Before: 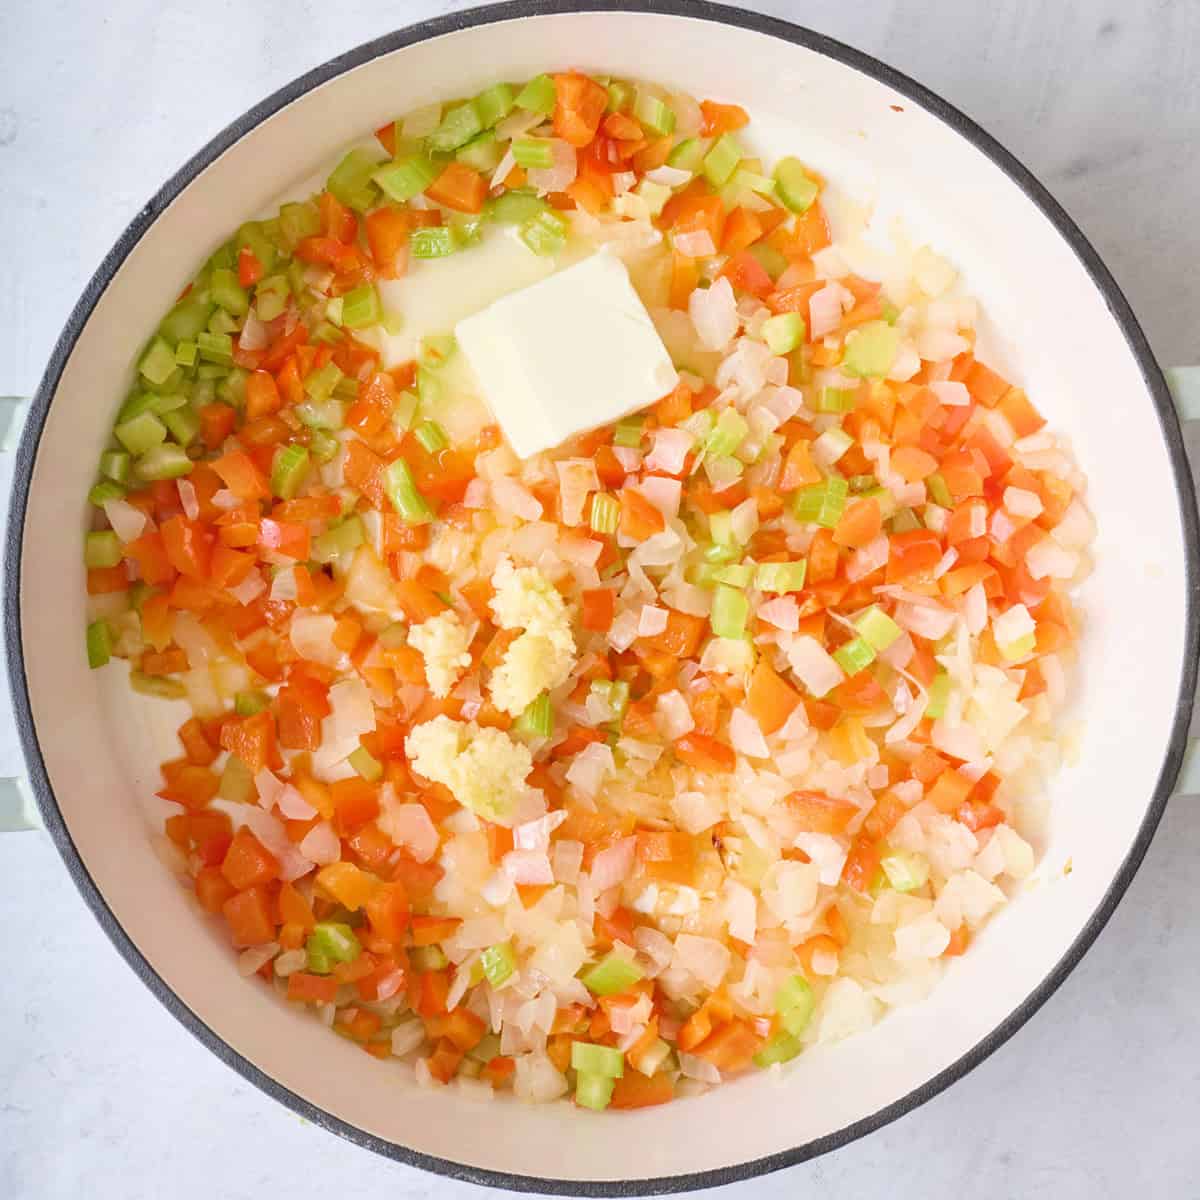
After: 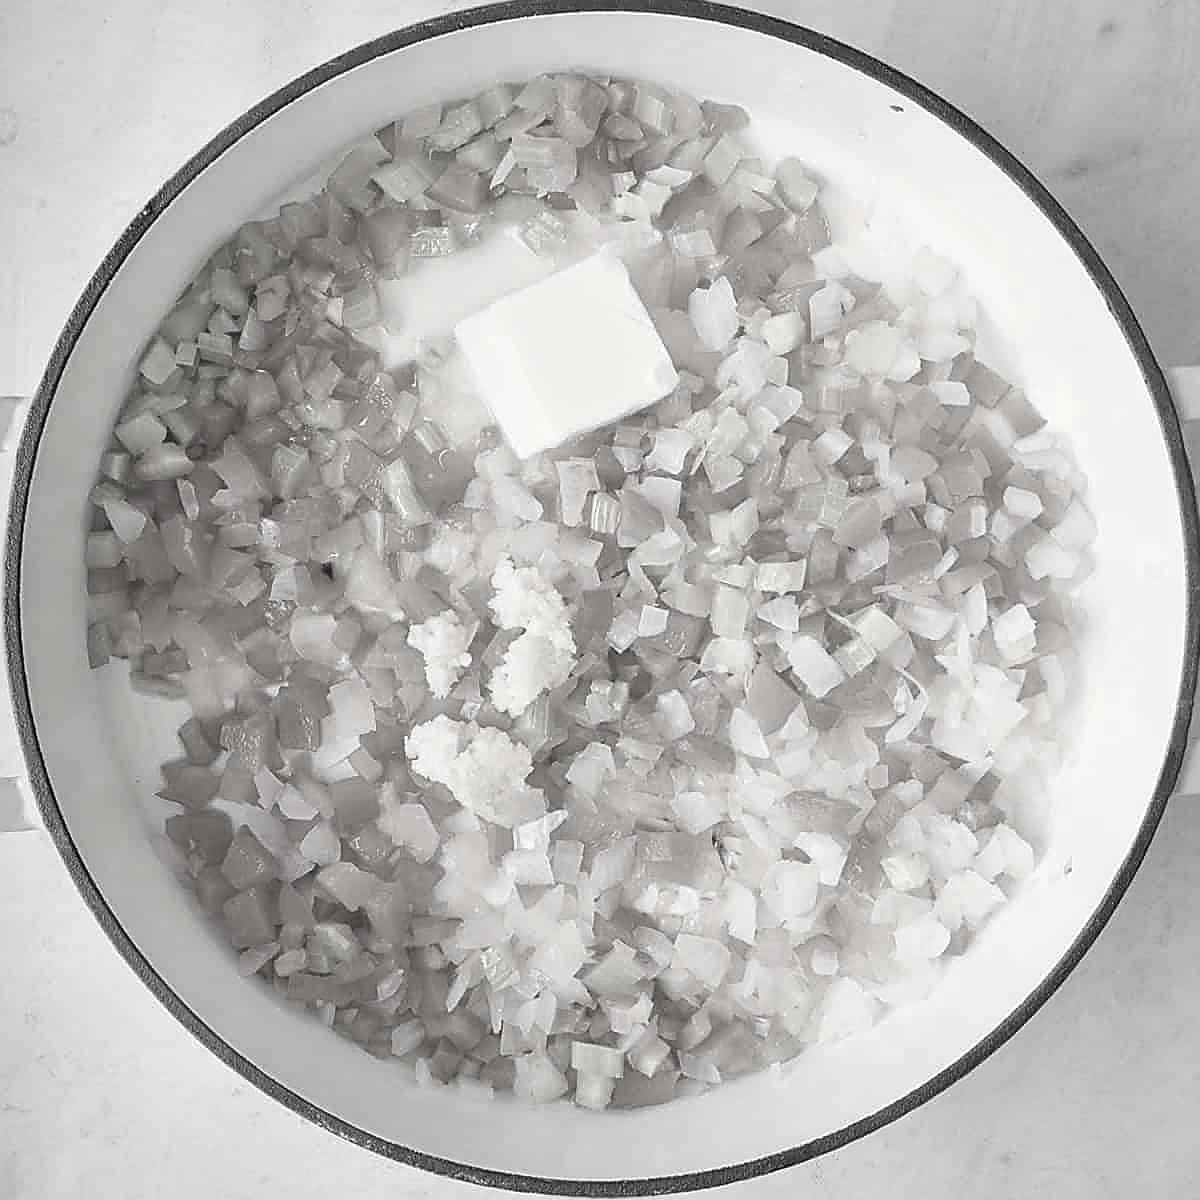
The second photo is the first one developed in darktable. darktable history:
sharpen: radius 1.419, amount 1.235, threshold 0.657
vignetting: fall-off start 99.5%, fall-off radius 71.79%, brightness -0.189, saturation -0.307, width/height ratio 1.175
contrast brightness saturation: saturation -0.984
